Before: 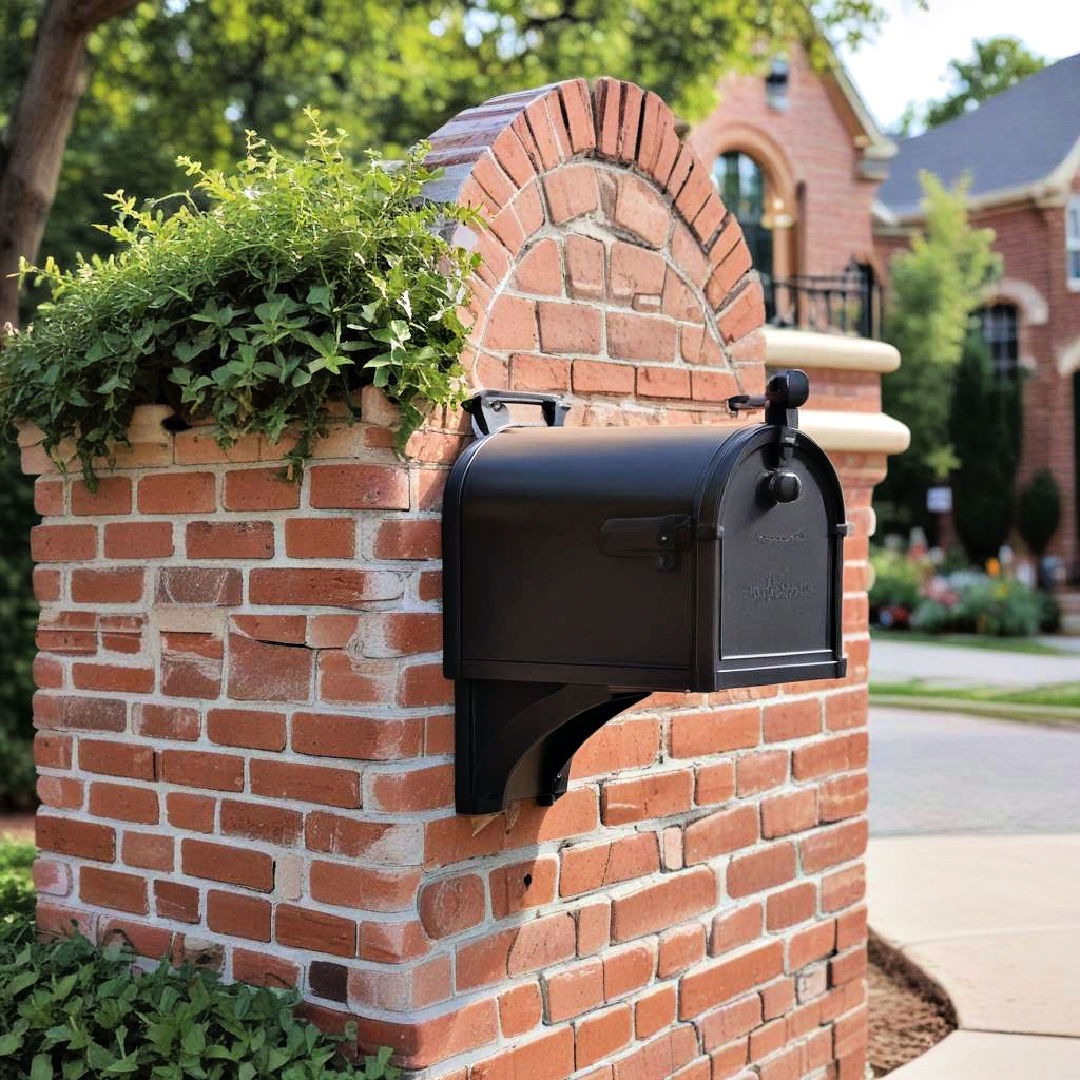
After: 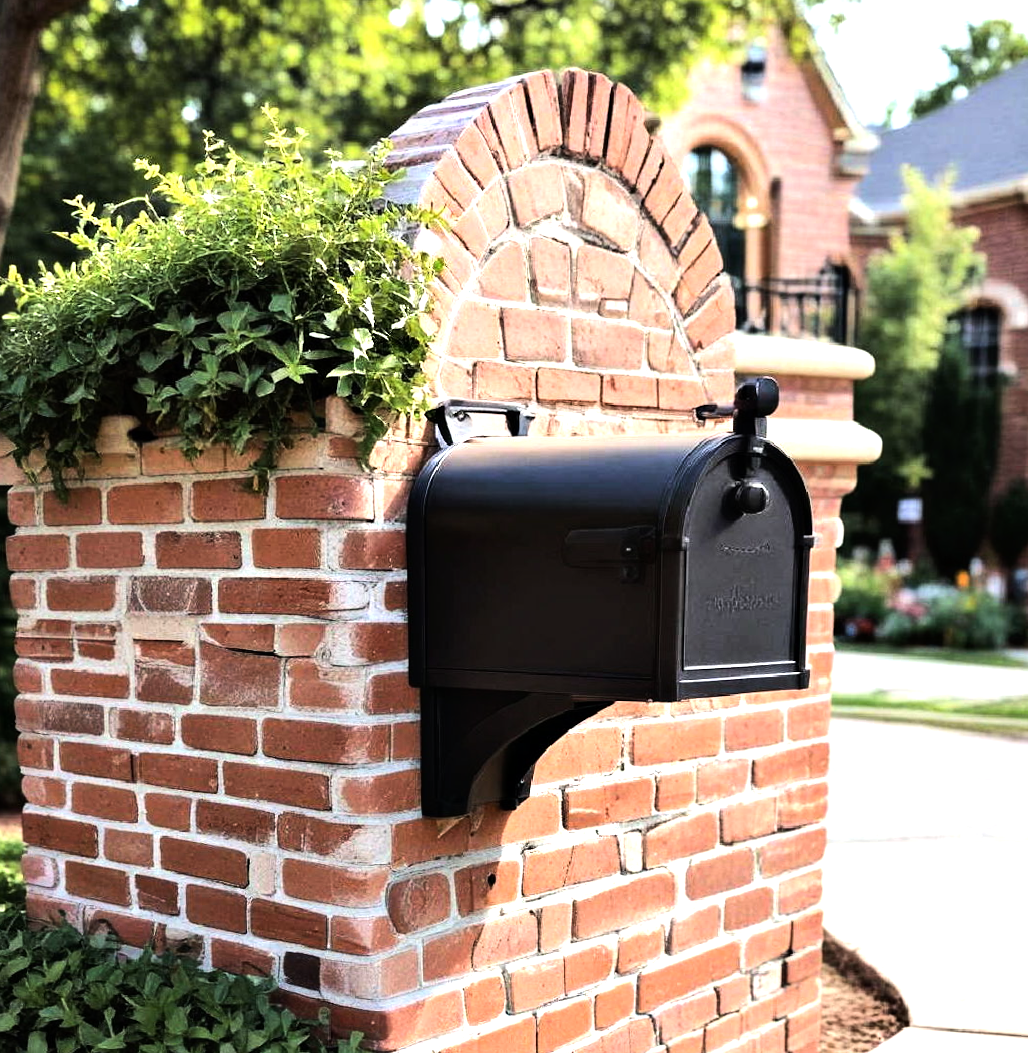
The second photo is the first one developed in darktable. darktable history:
rotate and perspective: rotation 0.074°, lens shift (vertical) 0.096, lens shift (horizontal) -0.041, crop left 0.043, crop right 0.952, crop top 0.024, crop bottom 0.979
tone equalizer: -8 EV -1.08 EV, -7 EV -1.01 EV, -6 EV -0.867 EV, -5 EV -0.578 EV, -3 EV 0.578 EV, -2 EV 0.867 EV, -1 EV 1.01 EV, +0 EV 1.08 EV, edges refinement/feathering 500, mask exposure compensation -1.57 EV, preserve details no
